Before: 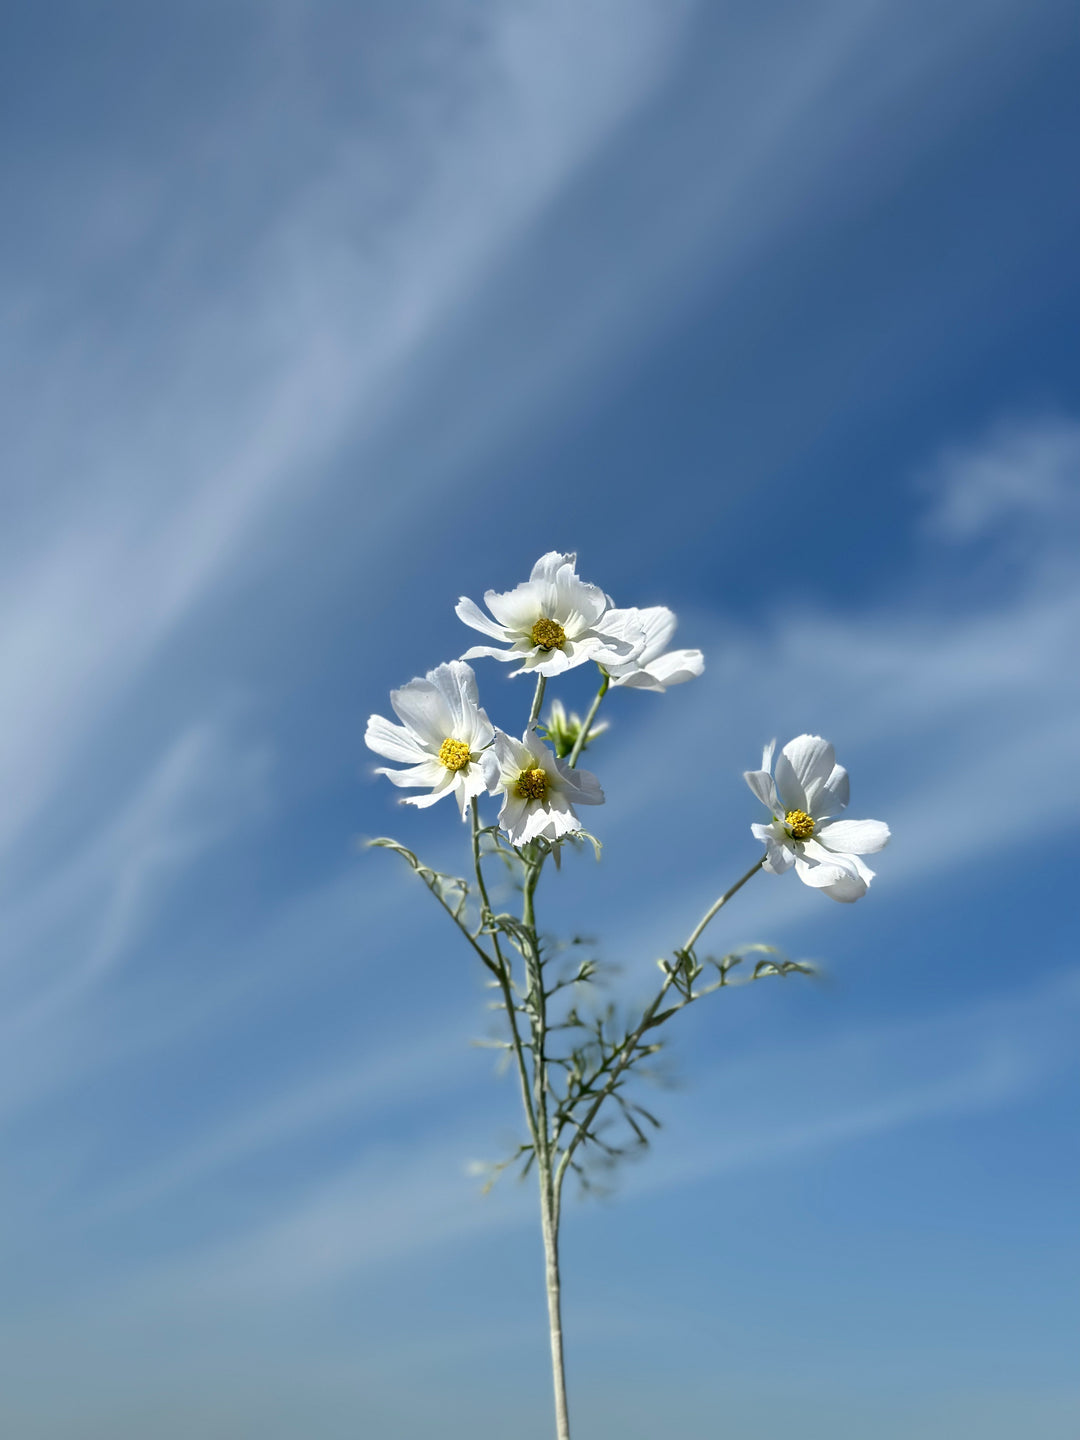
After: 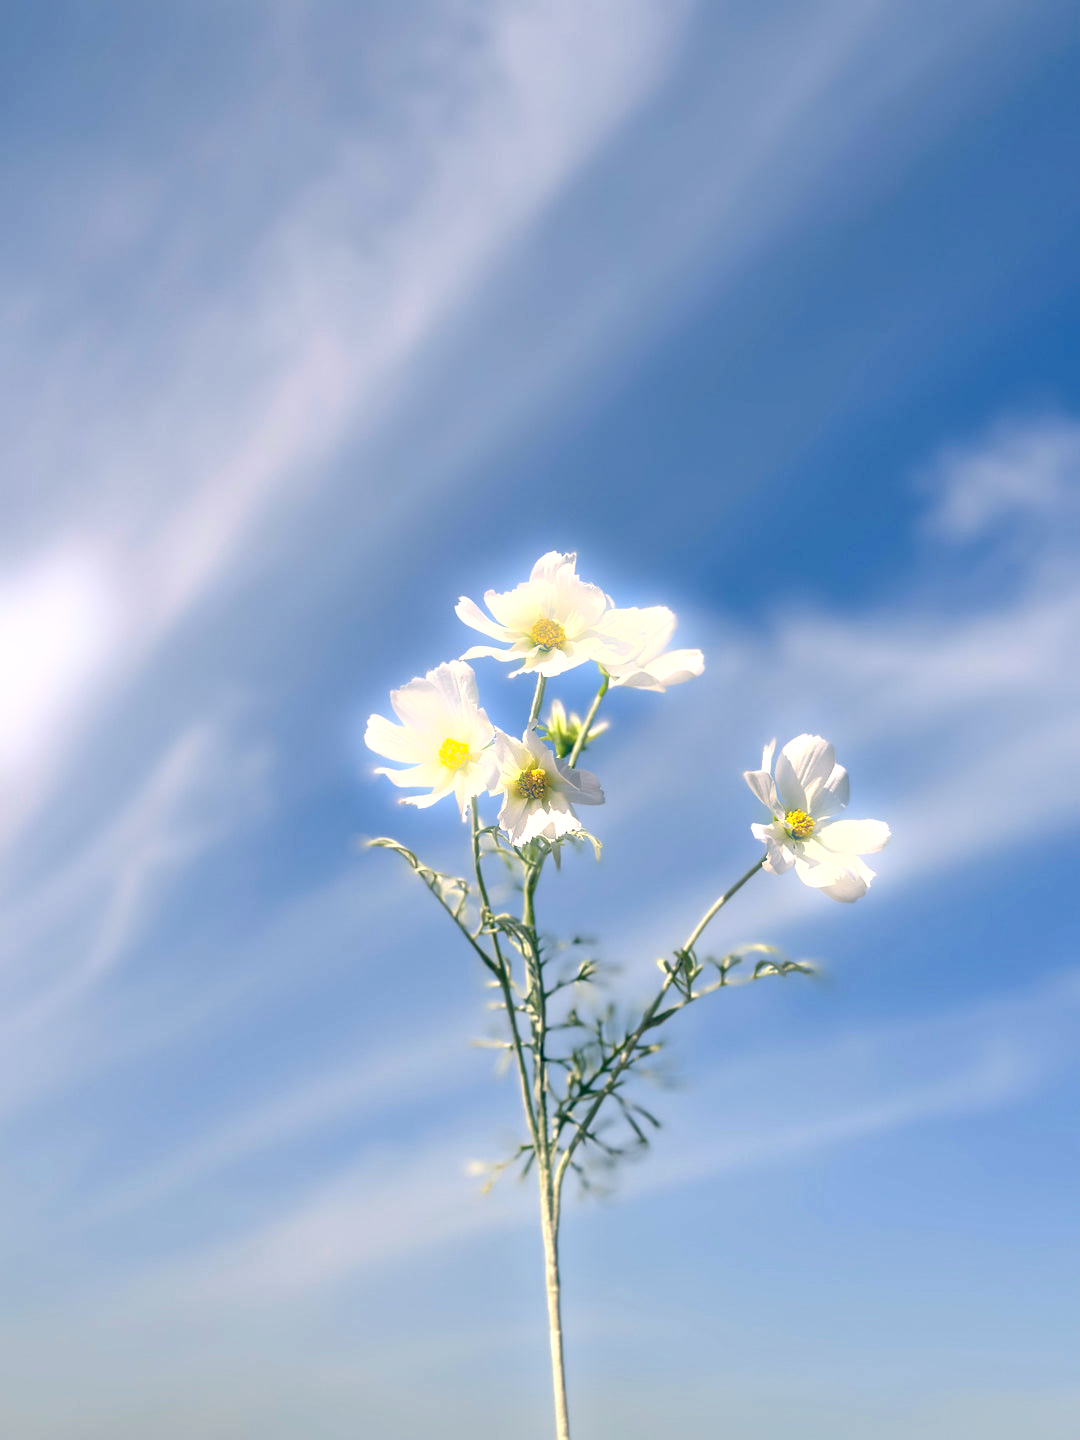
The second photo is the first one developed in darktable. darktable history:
bloom: size 5%, threshold 95%, strength 15%
exposure: black level correction 0, exposure 0.7 EV, compensate highlight preservation false
color correction: highlights a* 10.32, highlights b* 14.66, shadows a* -9.59, shadows b* -15.02
